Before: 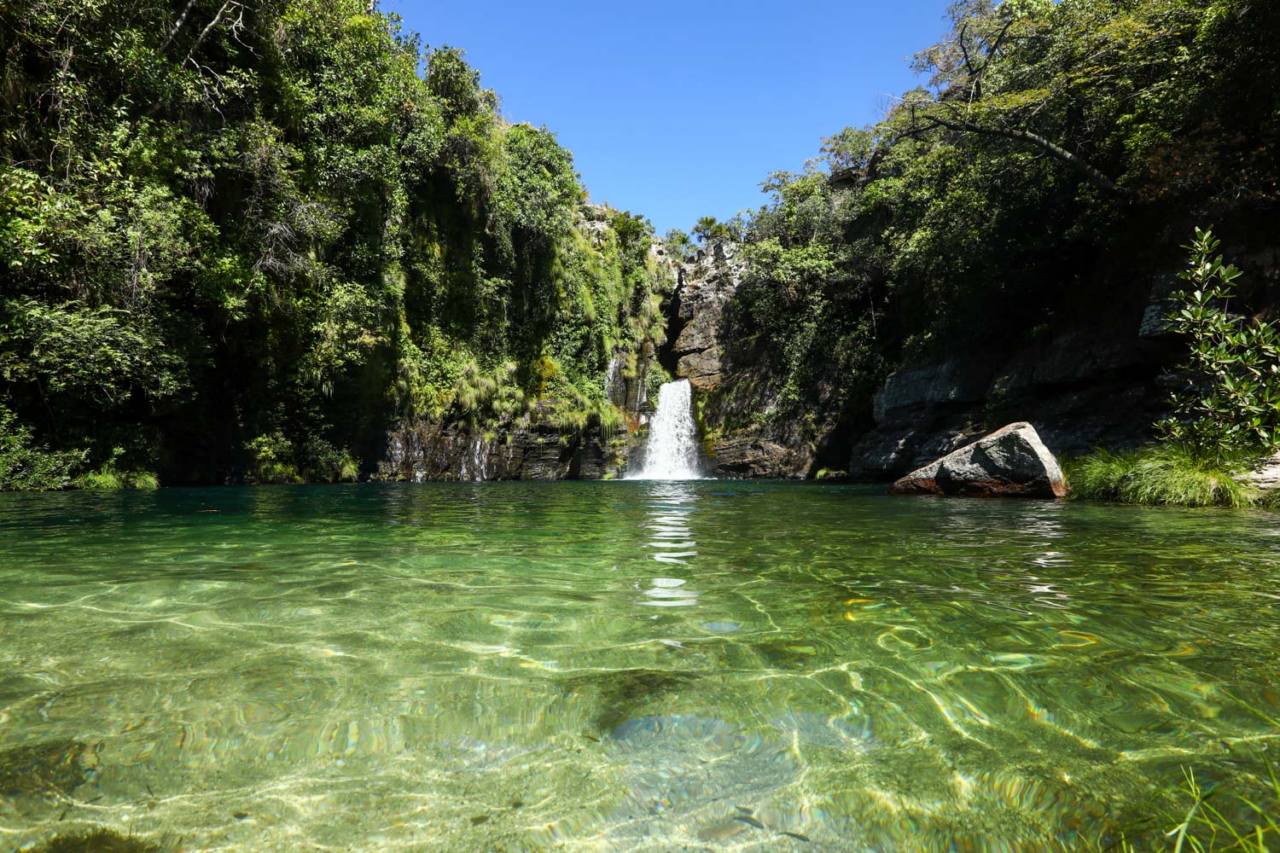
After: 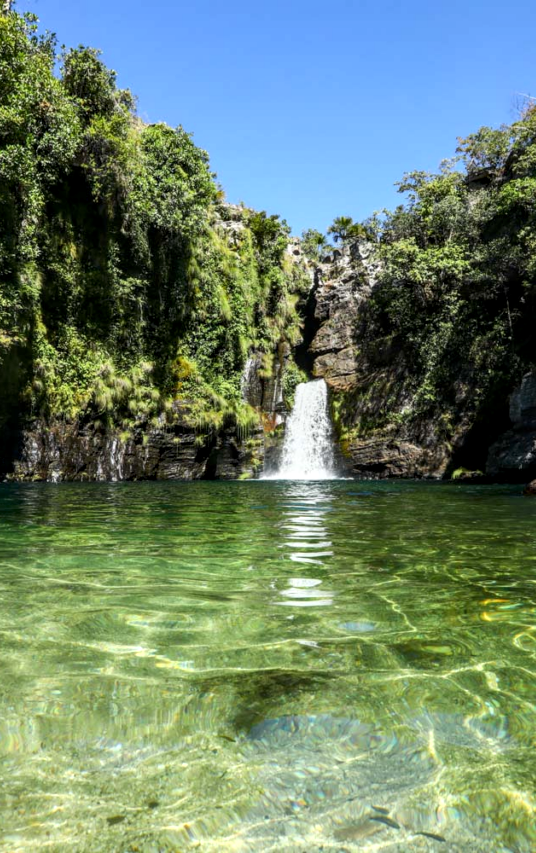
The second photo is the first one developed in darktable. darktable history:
crop: left 28.445%, right 29.607%
local contrast: detail 130%
contrast brightness saturation: contrast 0.099, brightness 0.017, saturation 0.02
